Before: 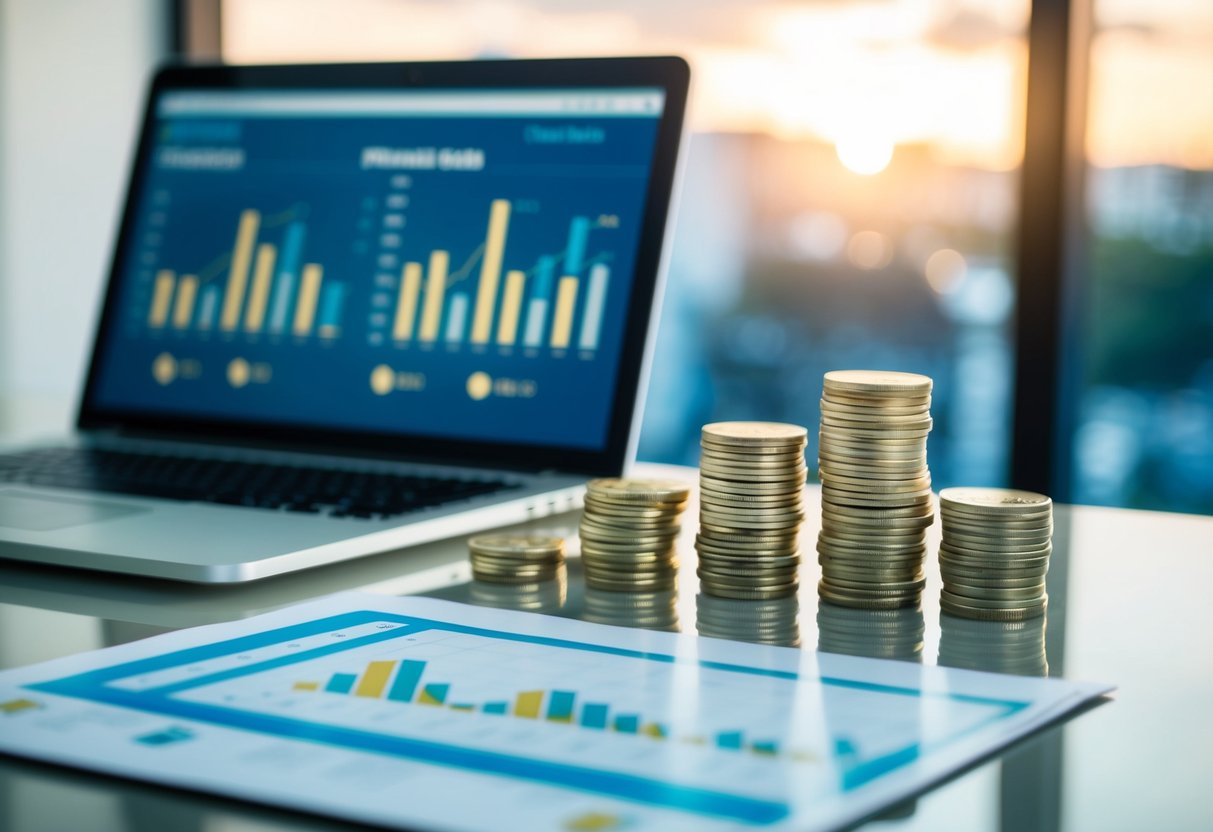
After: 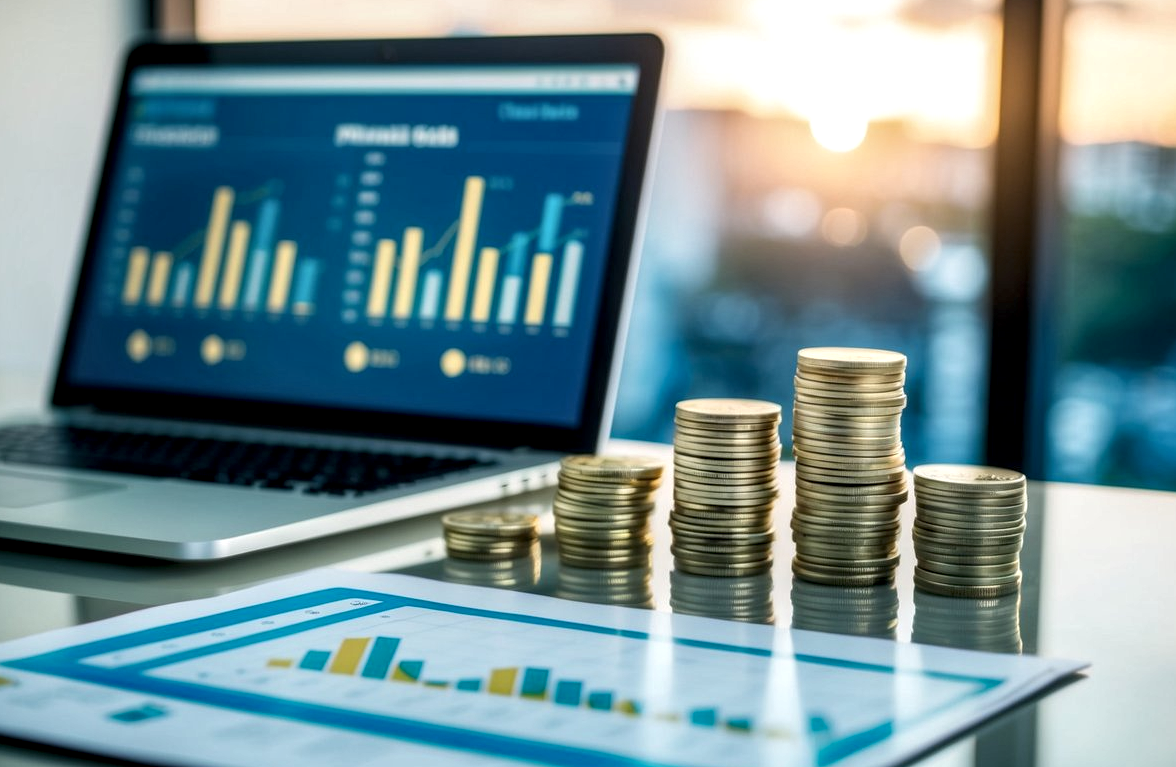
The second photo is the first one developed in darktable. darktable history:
crop: left 2.173%, top 2.833%, right 0.836%, bottom 4.863%
local contrast: highlights 25%, detail 150%
